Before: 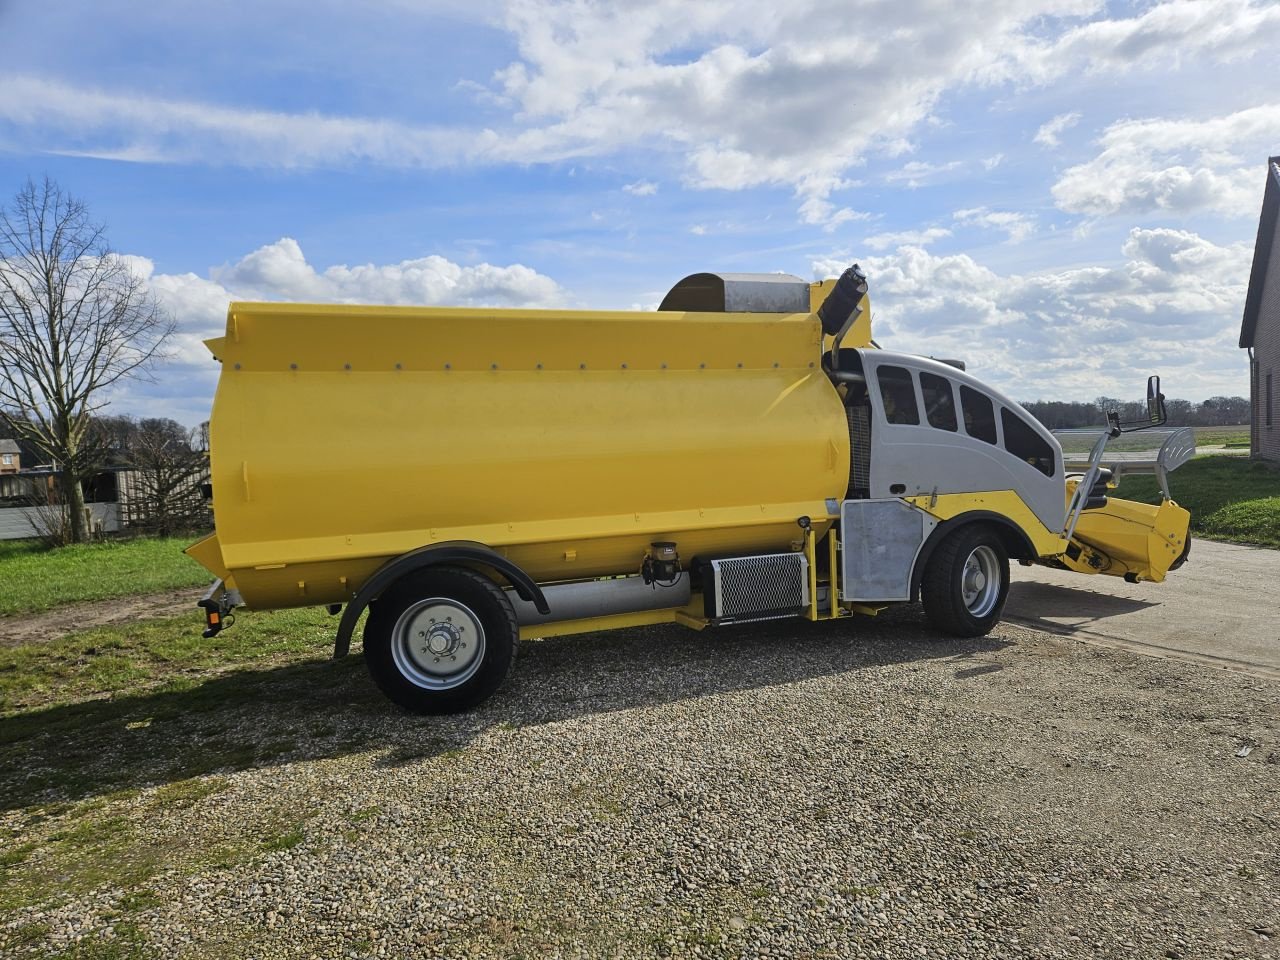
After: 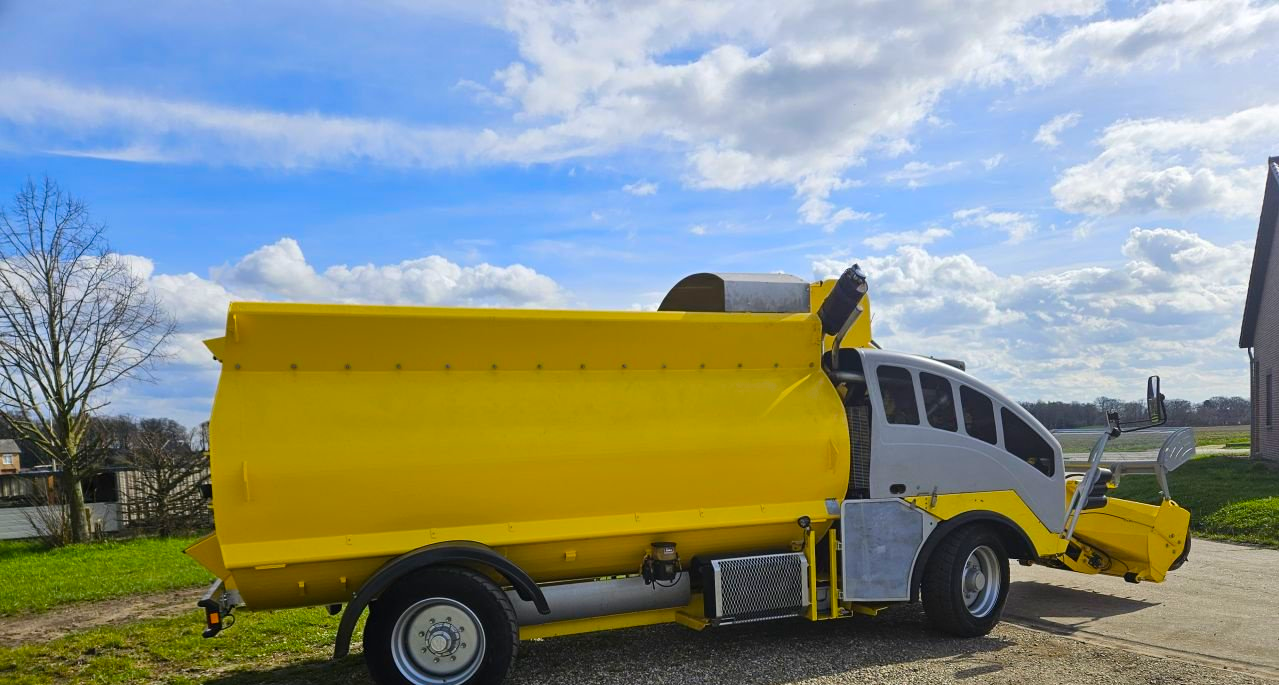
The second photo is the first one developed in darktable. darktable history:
crop: bottom 28.576%
color balance rgb: linear chroma grading › global chroma 15%, perceptual saturation grading › global saturation 30%
